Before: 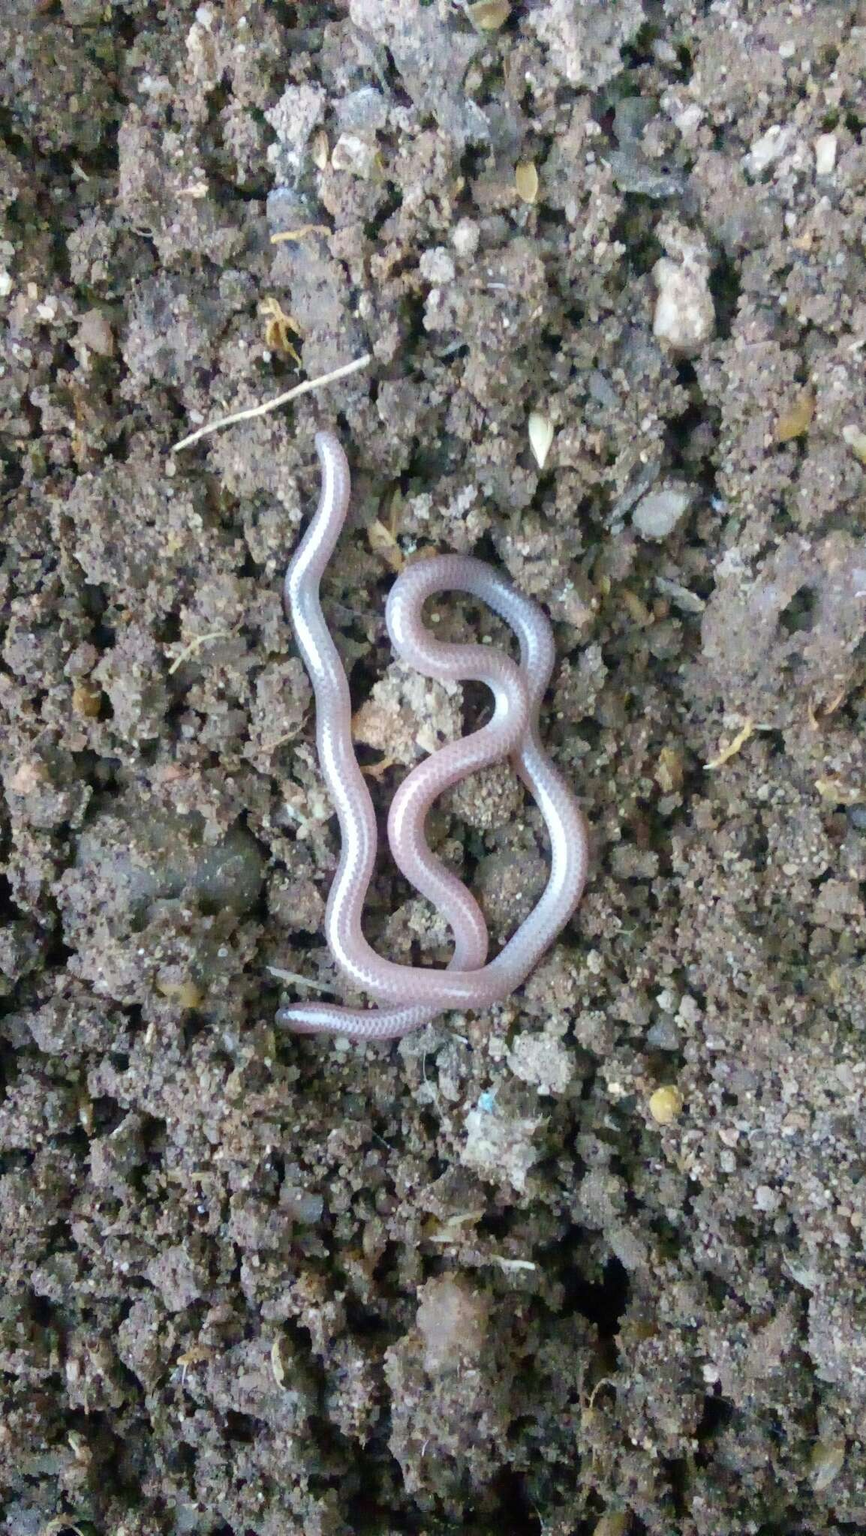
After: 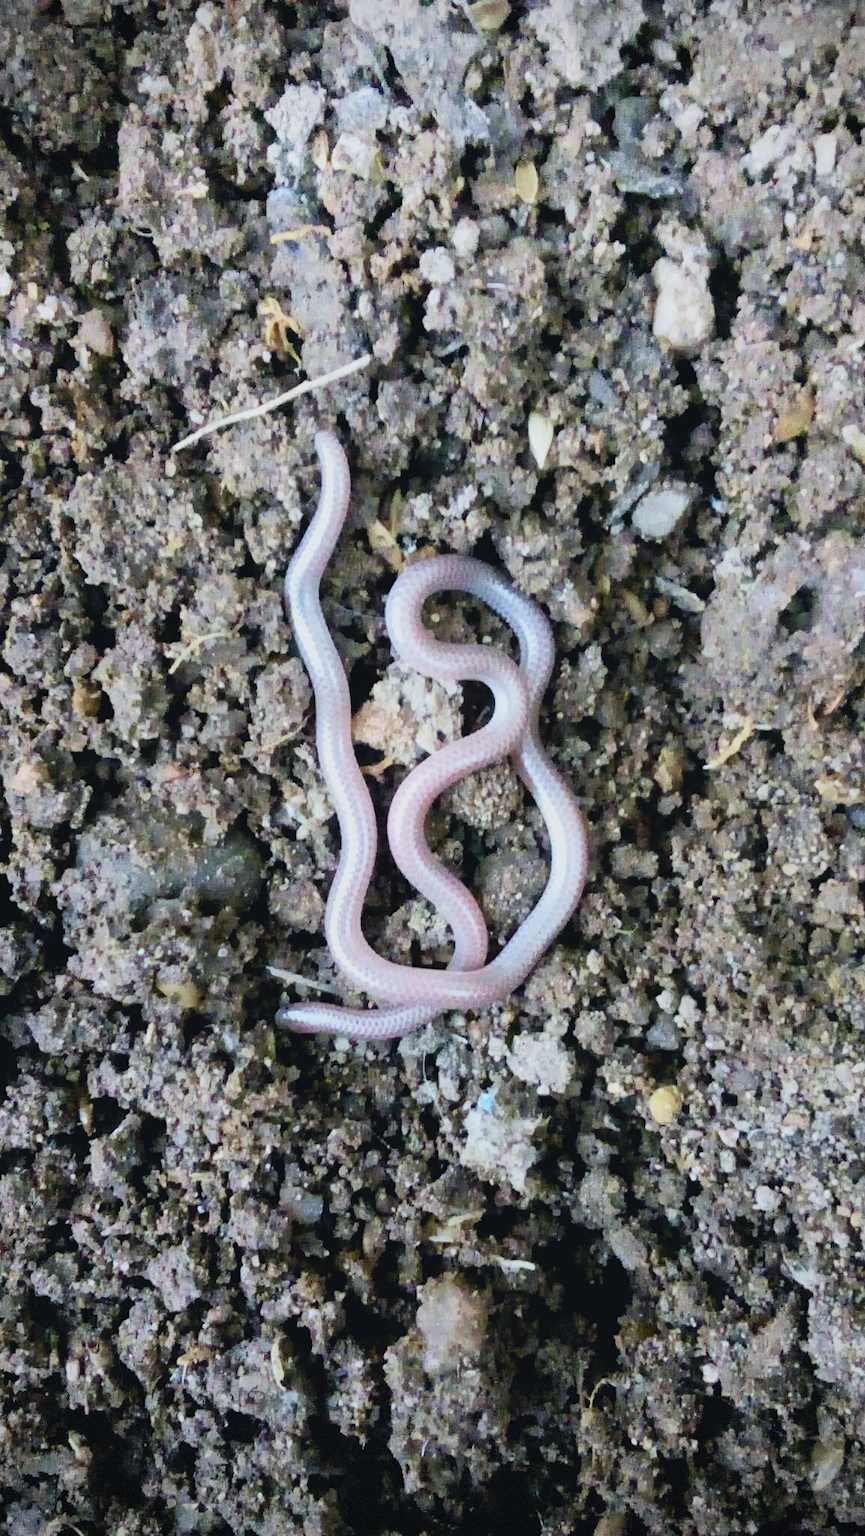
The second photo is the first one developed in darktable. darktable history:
filmic rgb: black relative exposure -5 EV, white relative exposure 3.5 EV, hardness 3.19, contrast 1.3, highlights saturation mix -50%
vignetting: dithering 8-bit output, unbound false
tone curve: curves: ch0 [(0, 0.045) (0.155, 0.169) (0.46, 0.466) (0.751, 0.788) (1, 0.961)]; ch1 [(0, 0) (0.43, 0.408) (0.472, 0.469) (0.505, 0.503) (0.553, 0.563) (0.592, 0.581) (0.631, 0.625) (1, 1)]; ch2 [(0, 0) (0.505, 0.495) (0.55, 0.557) (0.583, 0.573) (1, 1)], color space Lab, independent channels, preserve colors none
